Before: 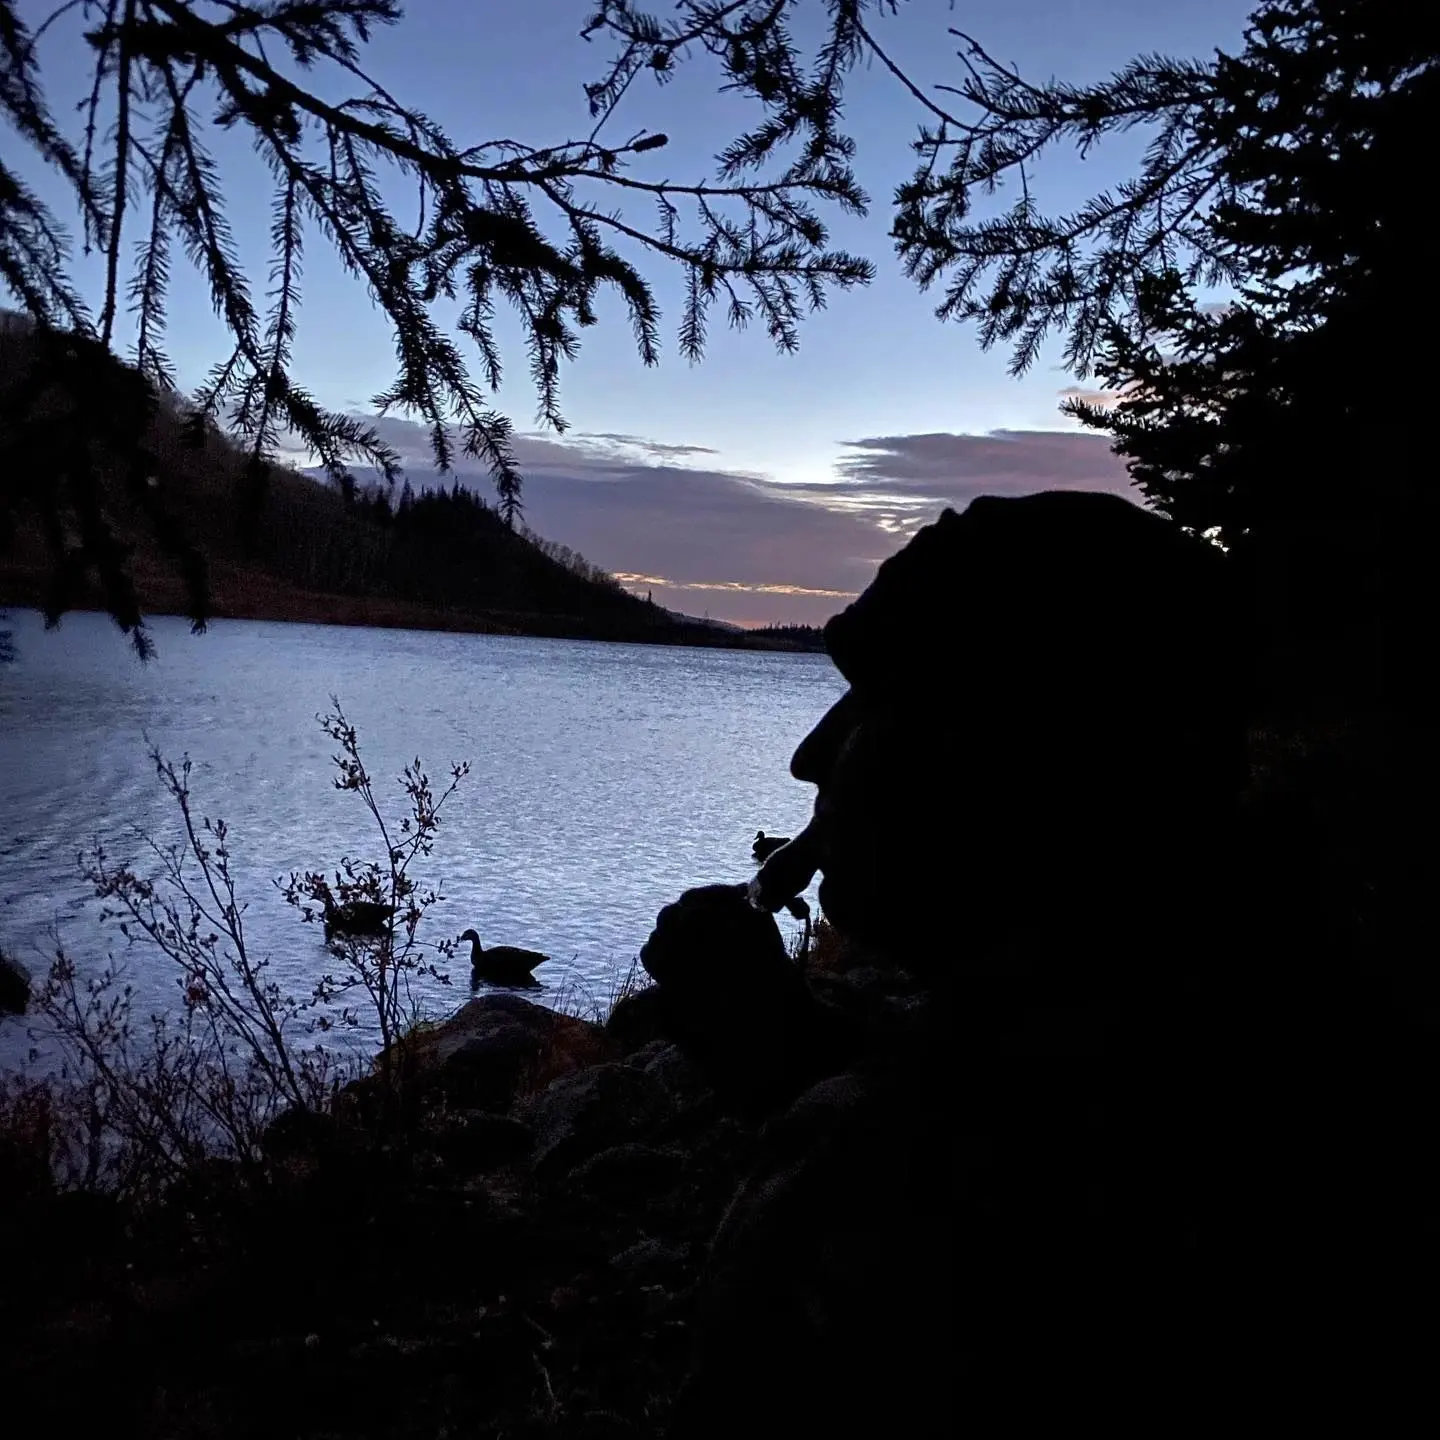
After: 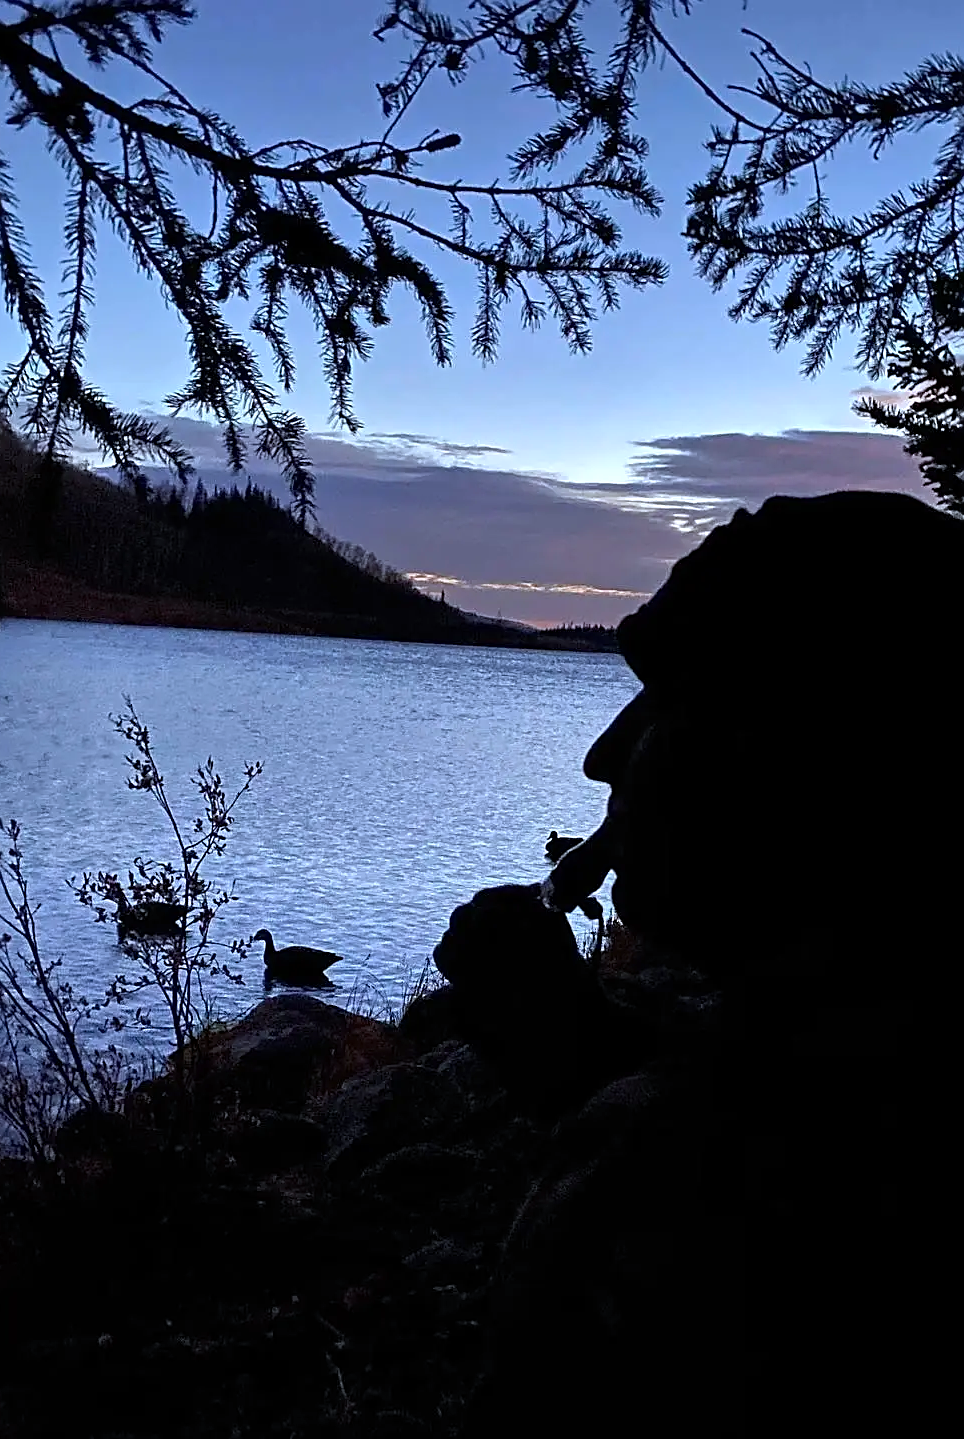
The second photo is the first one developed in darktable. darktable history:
crop and rotate: left 14.411%, right 18.616%
sharpen: on, module defaults
color calibration: x 0.37, y 0.382, temperature 4308.61 K
